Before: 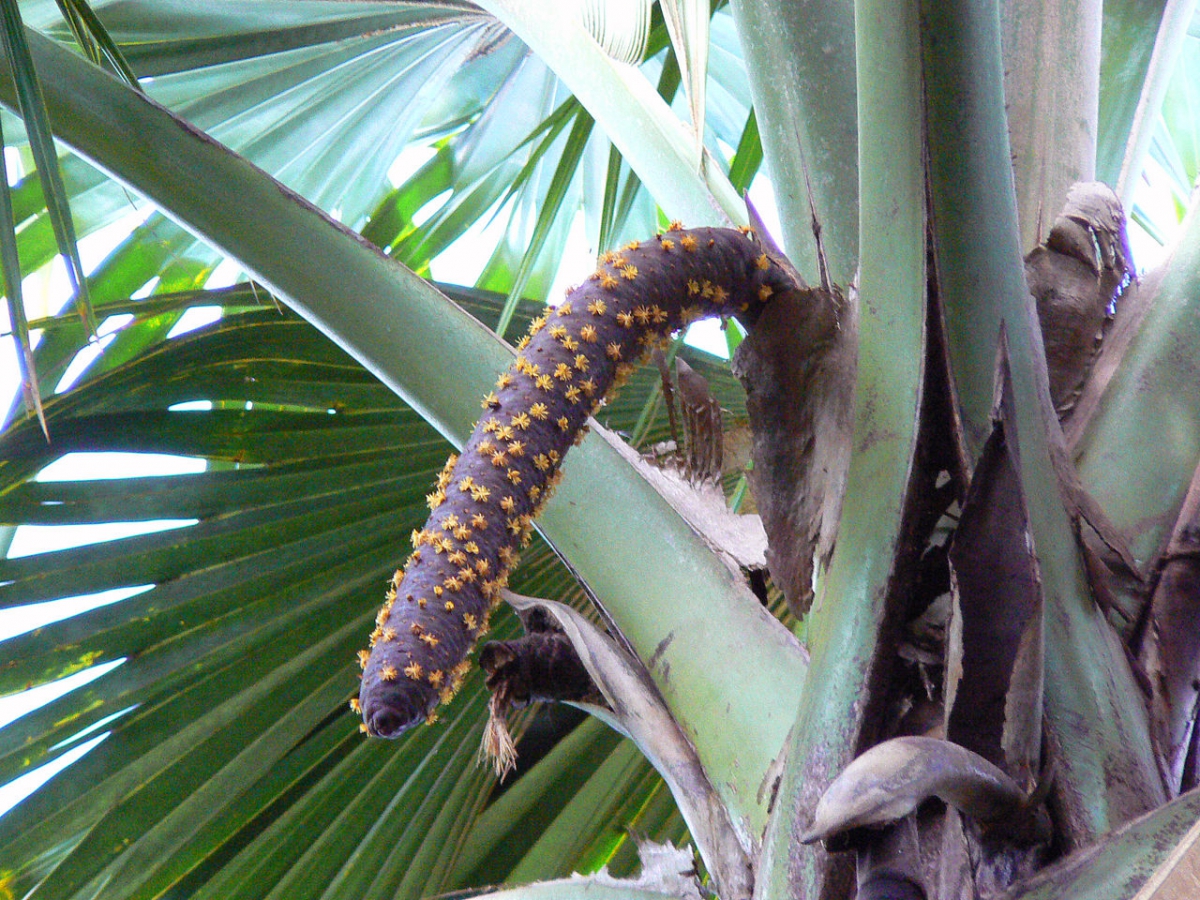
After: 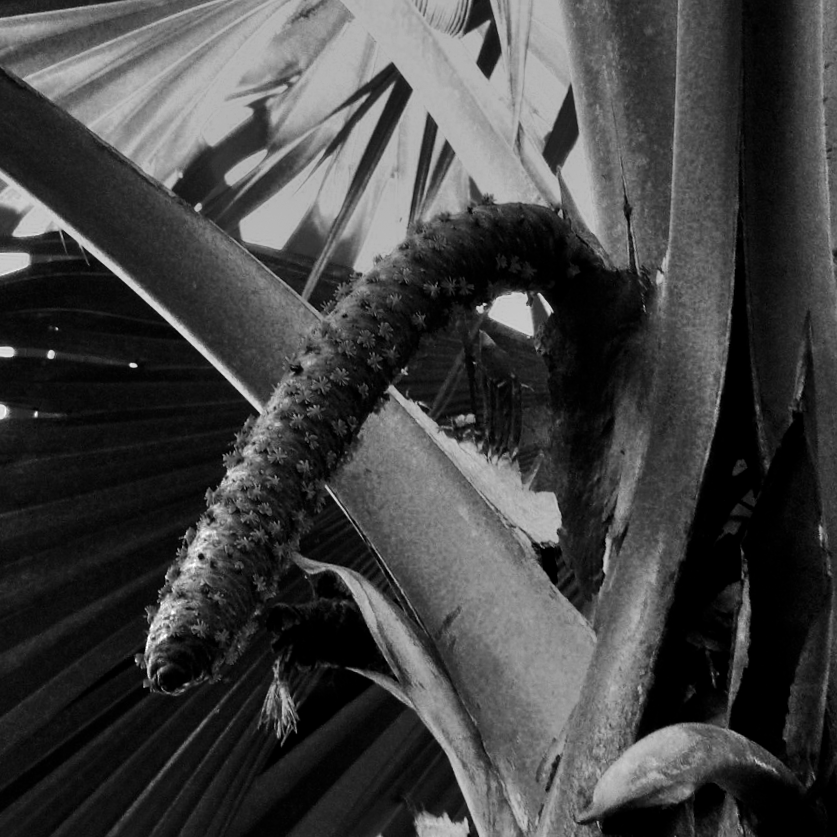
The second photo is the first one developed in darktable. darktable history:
filmic rgb: black relative exposure -7.65 EV, white relative exposure 4.56 EV, hardness 3.61, contrast 1.05
crop and rotate: angle -3.27°, left 14.277%, top 0.028%, right 10.766%, bottom 0.028%
shadows and highlights: low approximation 0.01, soften with gaussian
contrast brightness saturation: contrast 0.09, brightness -0.59, saturation 0.17
color zones: curves: ch0 [(0.287, 0.048) (0.493, 0.484) (0.737, 0.816)]; ch1 [(0, 0) (0.143, 0) (0.286, 0) (0.429, 0) (0.571, 0) (0.714, 0) (0.857, 0)]
contrast equalizer: y [[0.5, 0.5, 0.478, 0.5, 0.5, 0.5], [0.5 ×6], [0.5 ×6], [0 ×6], [0 ×6]]
